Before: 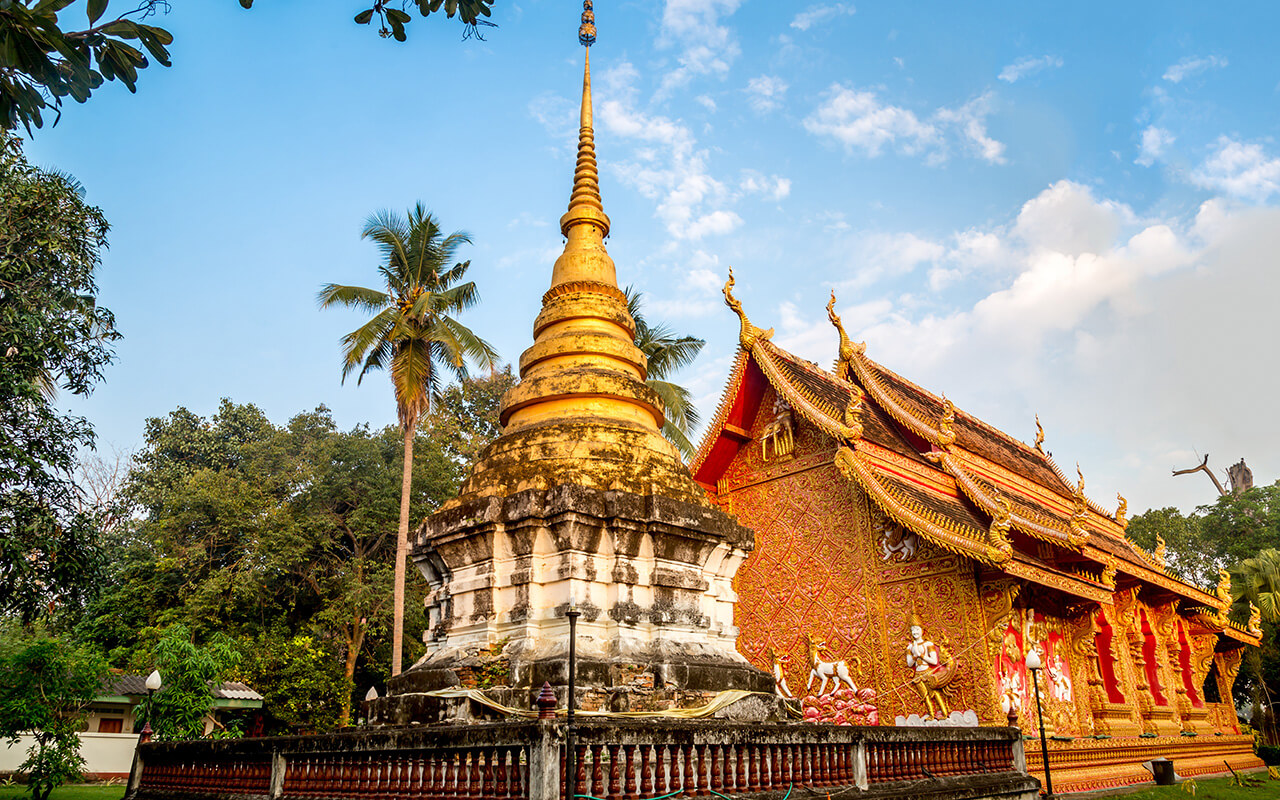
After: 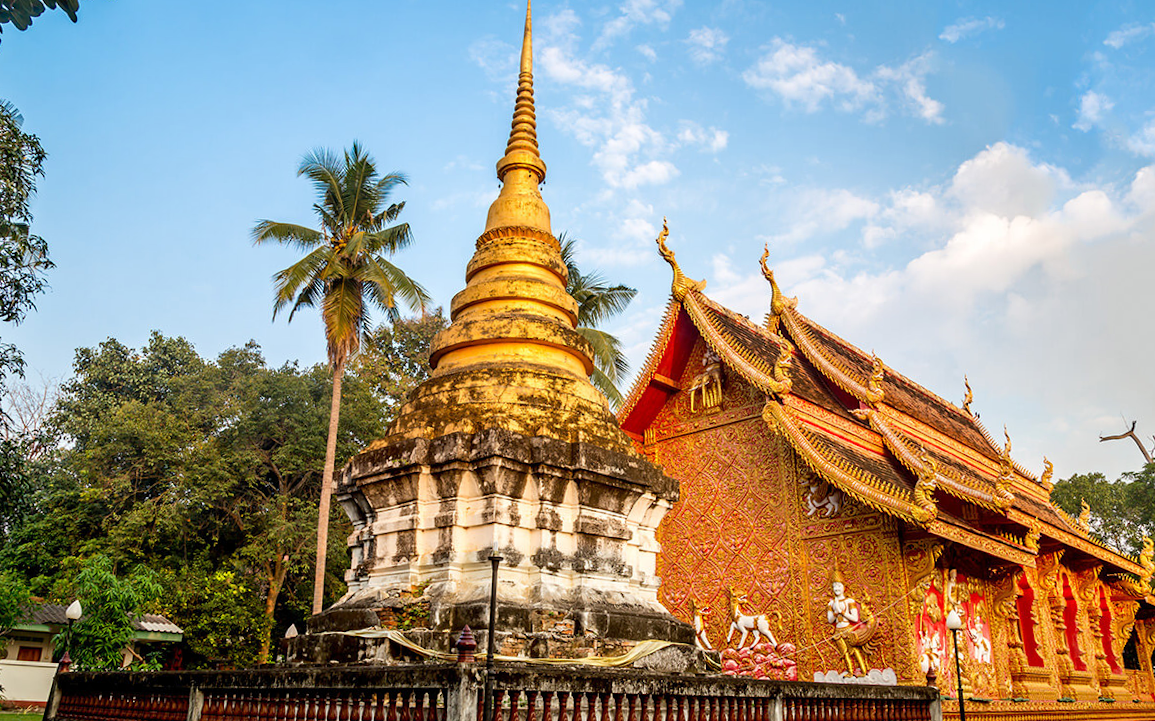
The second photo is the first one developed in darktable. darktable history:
crop and rotate: angle -2.01°, left 3.084%, top 4.299%, right 1.63%, bottom 0.457%
